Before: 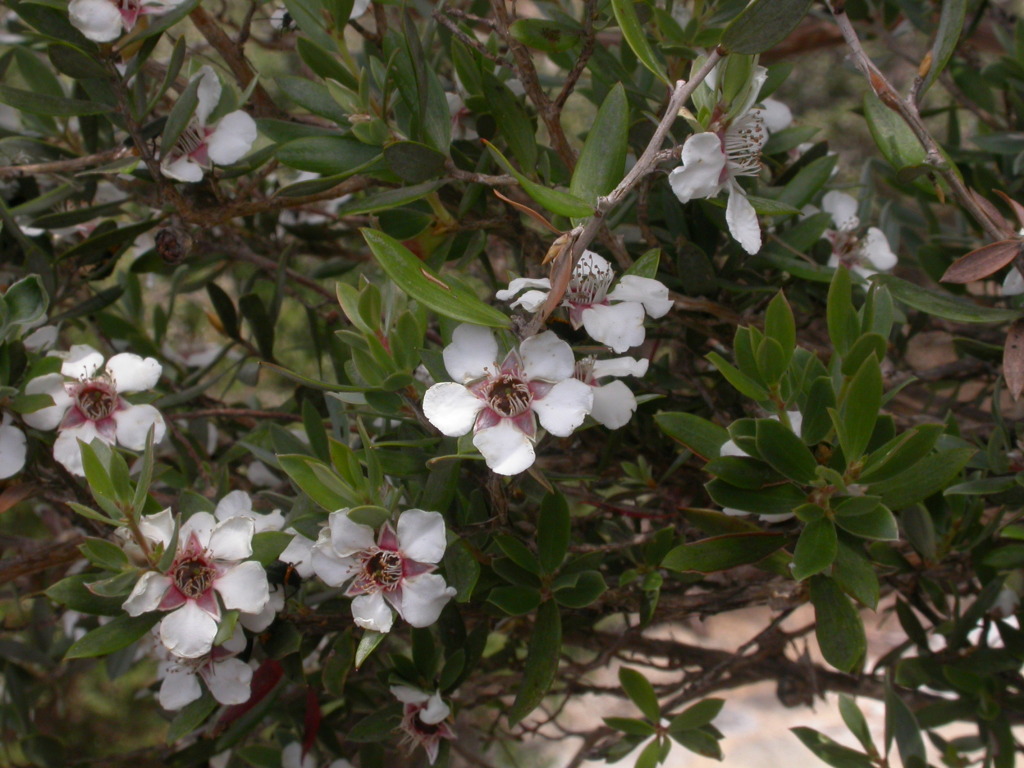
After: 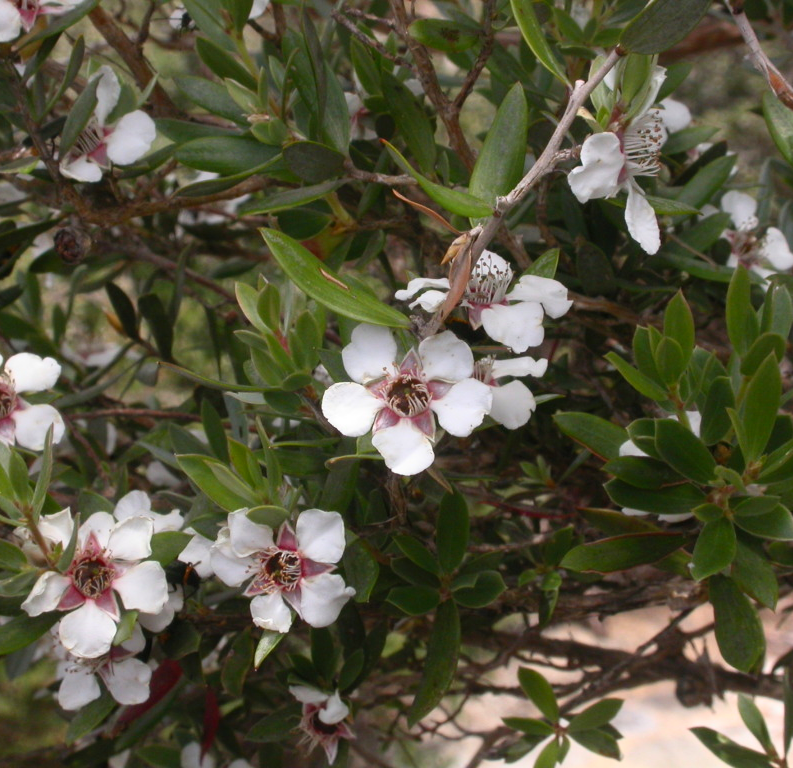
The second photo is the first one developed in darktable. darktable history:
crop: left 9.88%, right 12.664%
contrast brightness saturation: contrast 0.2, brightness 0.15, saturation 0.14
